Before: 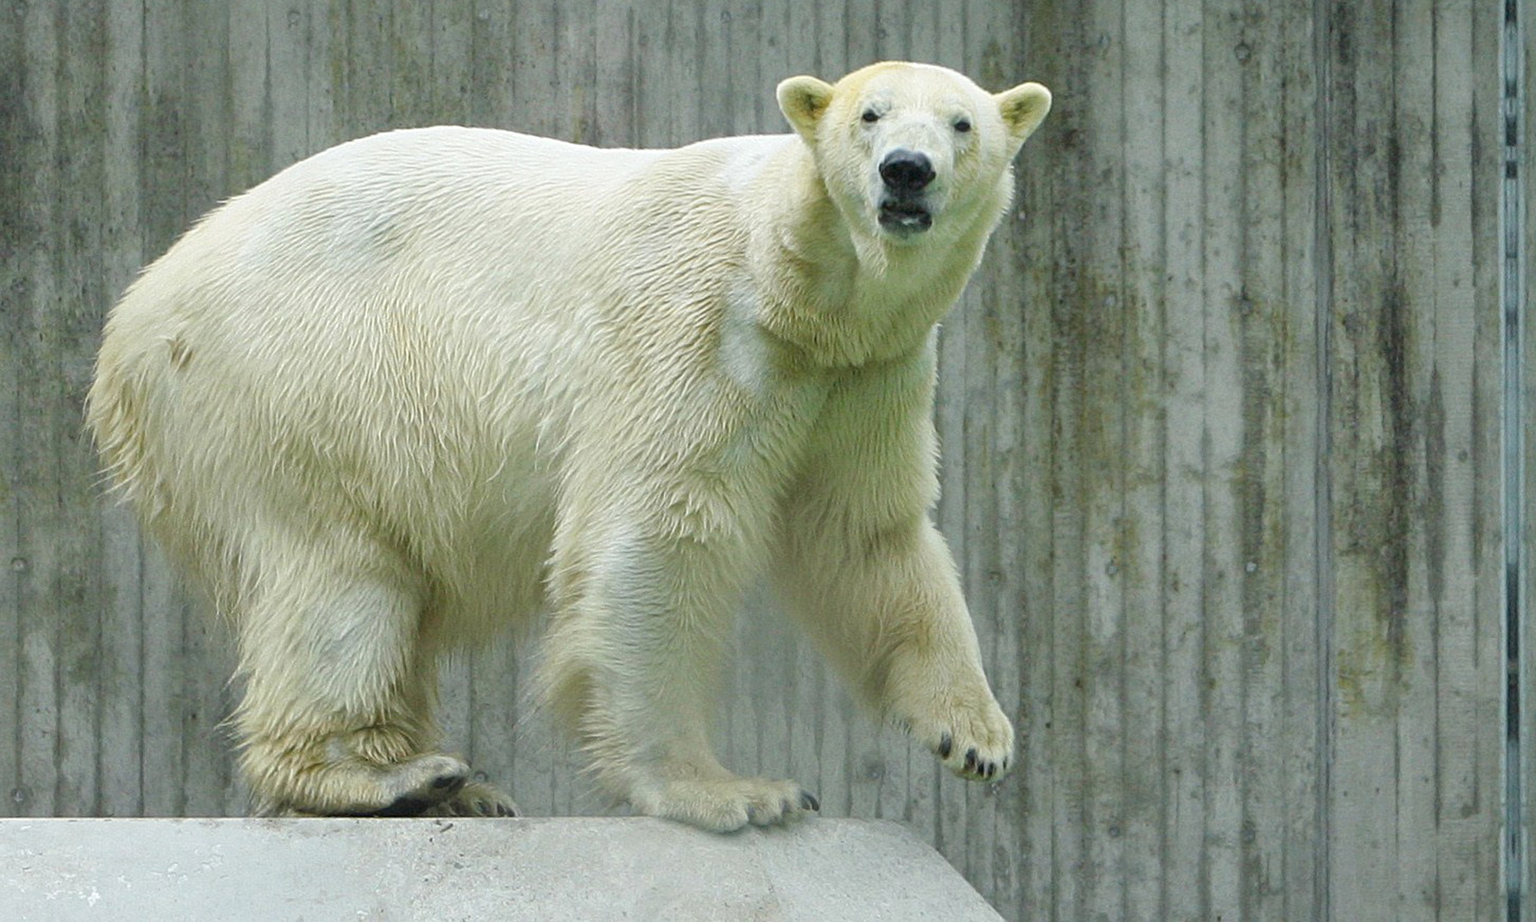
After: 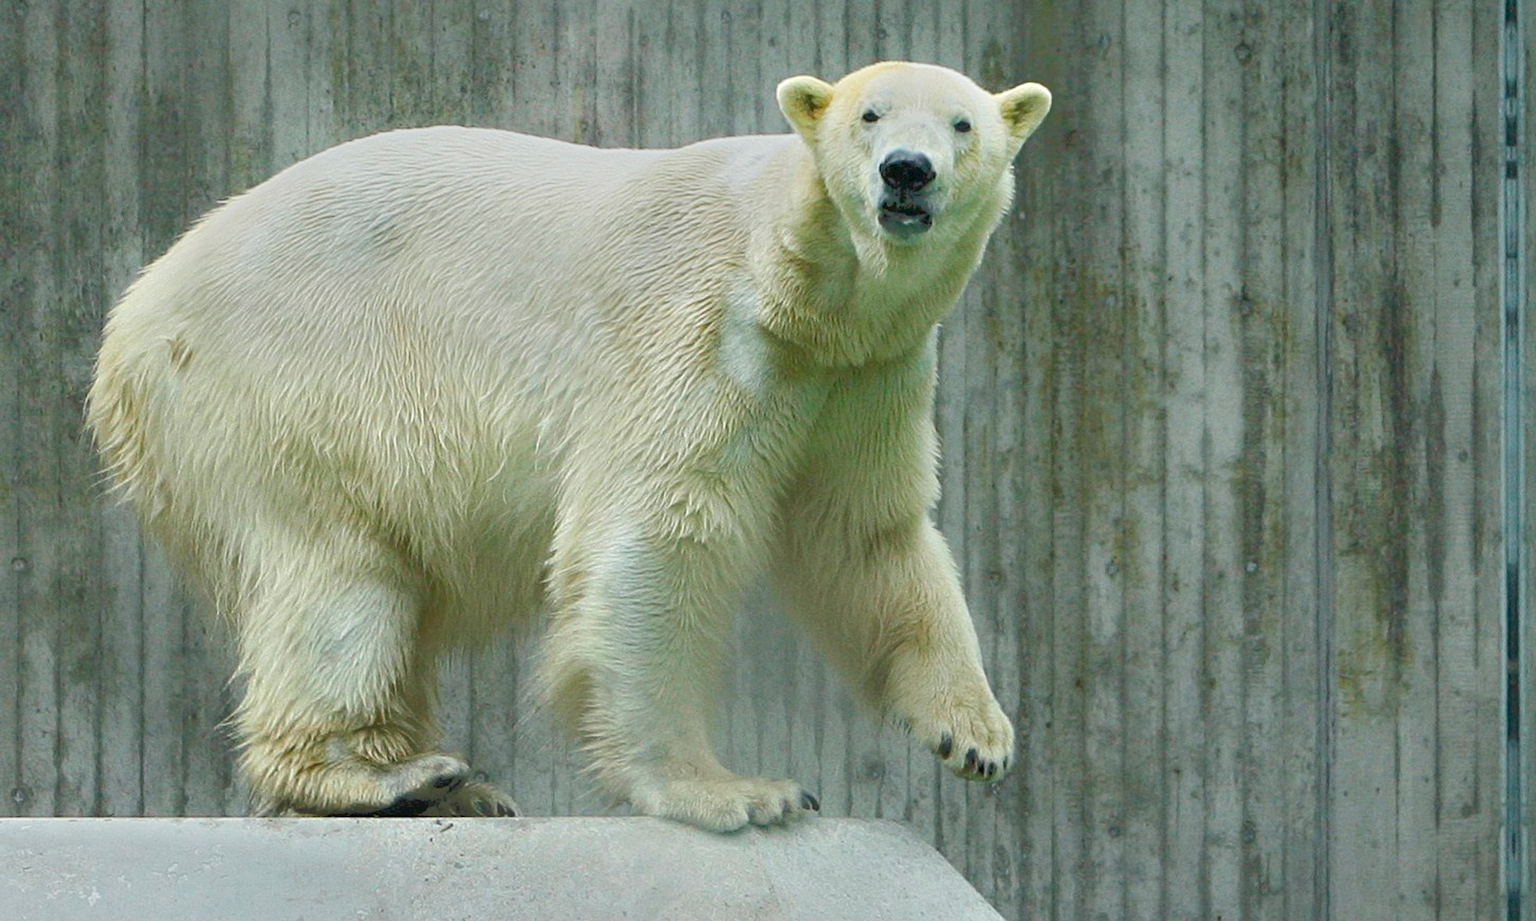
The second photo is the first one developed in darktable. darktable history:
tone equalizer: -7 EV -0.656 EV, -6 EV 1.02 EV, -5 EV -0.435 EV, -4 EV 0.429 EV, -3 EV 0.415 EV, -2 EV 0.158 EV, -1 EV -0.133 EV, +0 EV -0.383 EV
